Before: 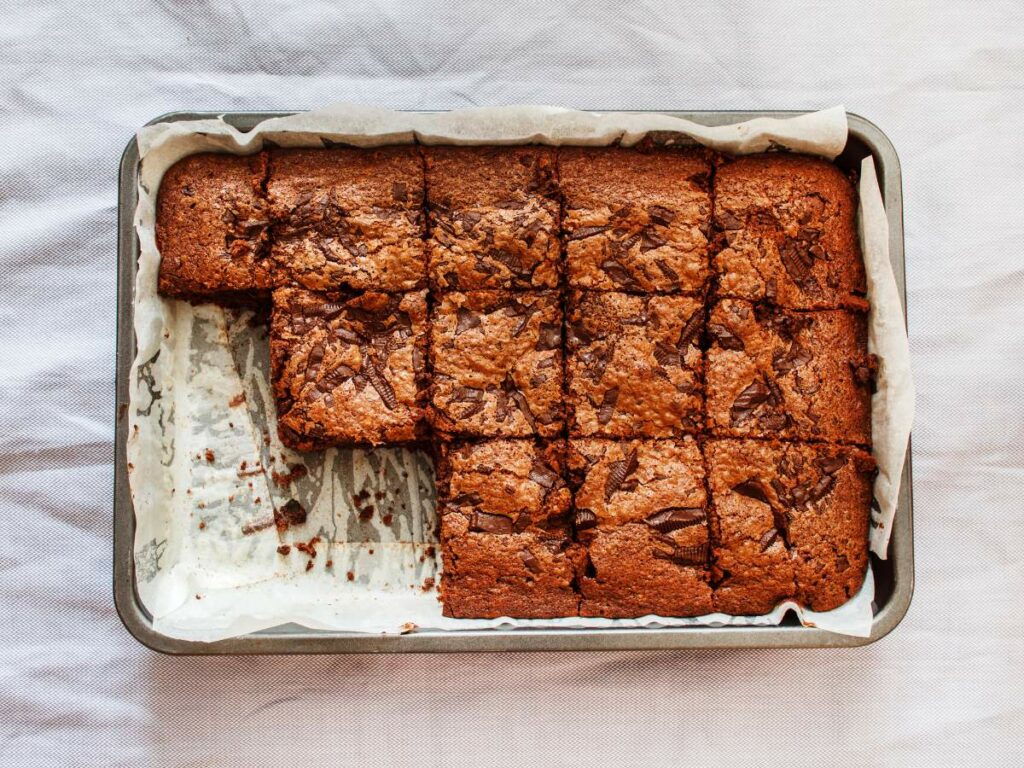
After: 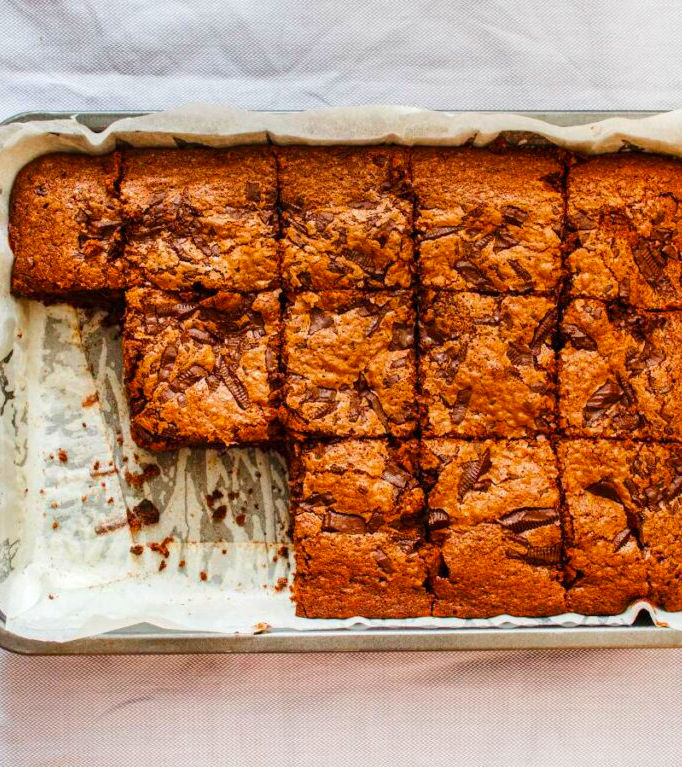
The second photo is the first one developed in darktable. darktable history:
crop and rotate: left 14.436%, right 18.898%
color balance rgb: perceptual saturation grading › global saturation 25%, perceptual brilliance grading › mid-tones 10%, perceptual brilliance grading › shadows 15%, global vibrance 20%
